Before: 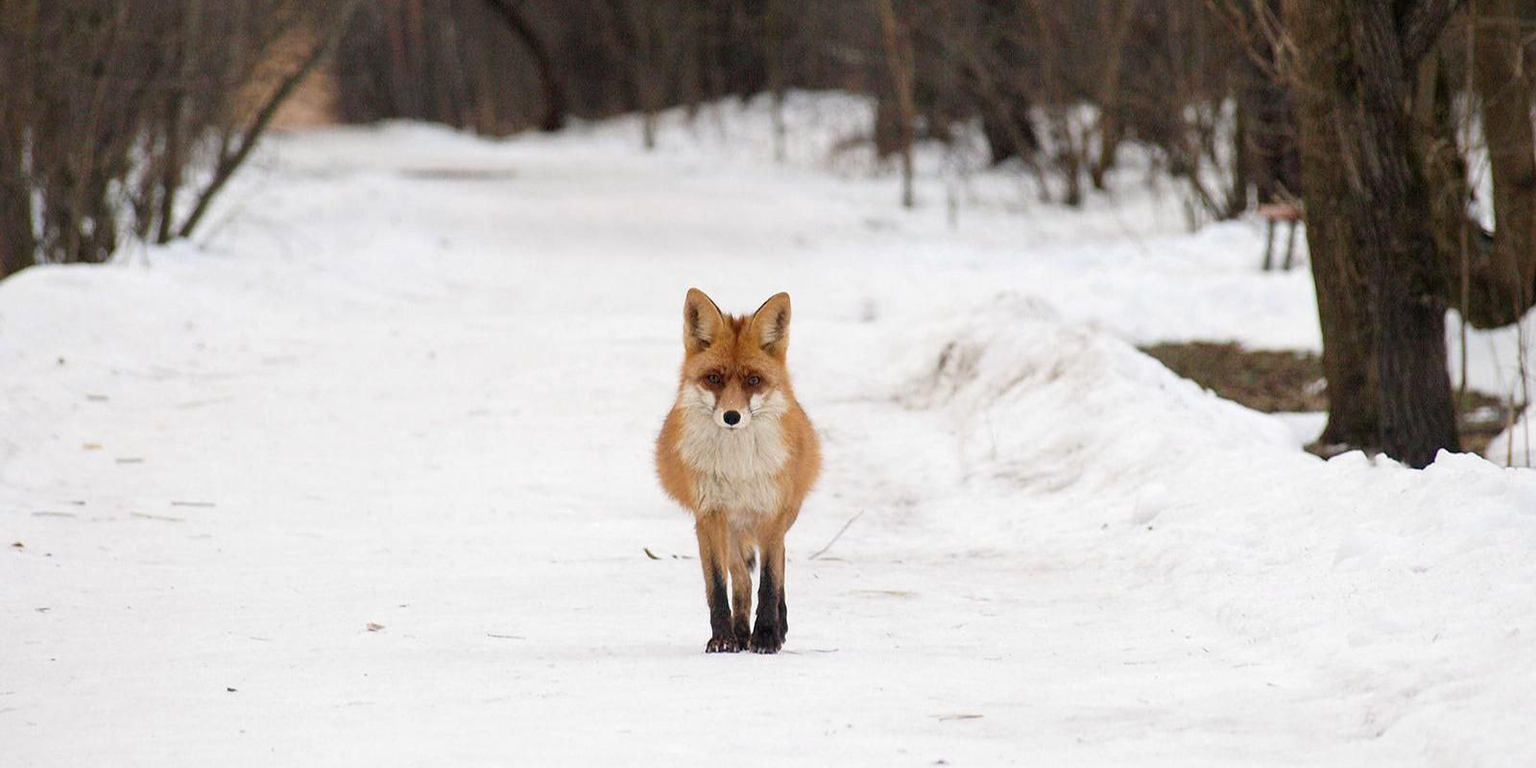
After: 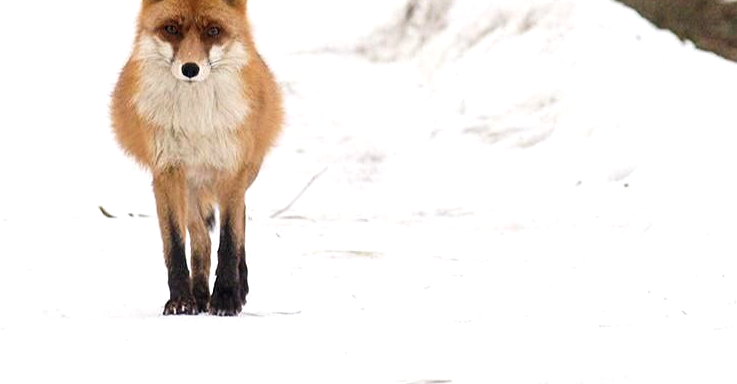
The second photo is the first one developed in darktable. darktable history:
tone equalizer: -8 EV -0.39 EV, -7 EV -0.359 EV, -6 EV -0.298 EV, -5 EV -0.233 EV, -3 EV 0.219 EV, -2 EV 0.323 EV, -1 EV 0.363 EV, +0 EV 0.408 EV, edges refinement/feathering 500, mask exposure compensation -1.57 EV, preserve details no
crop: left 35.766%, top 45.696%, right 18.11%, bottom 6.206%
